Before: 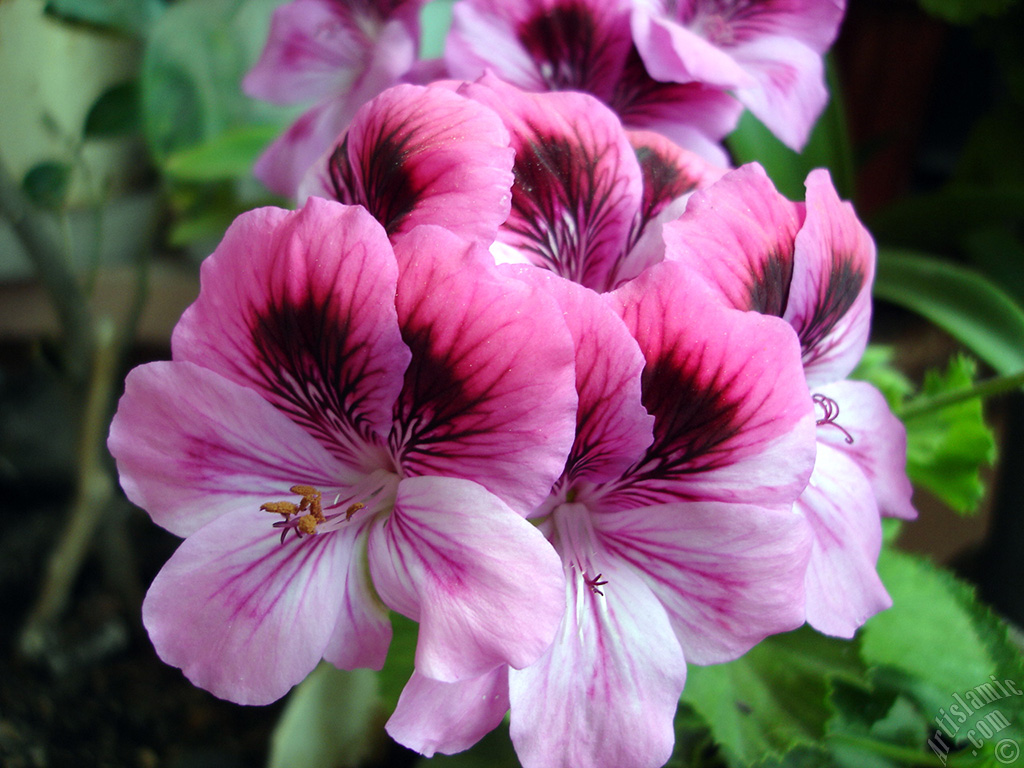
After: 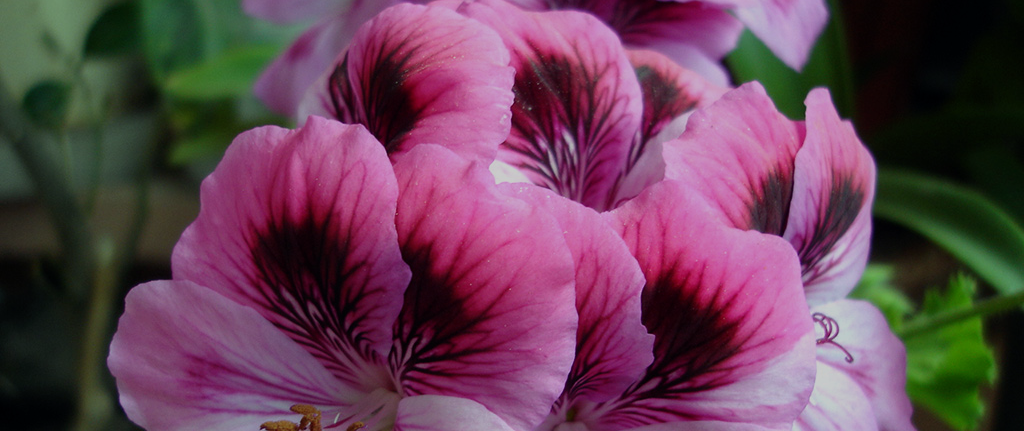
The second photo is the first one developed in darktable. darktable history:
exposure: black level correction 0, exposure -0.766 EV, compensate highlight preservation false
crop and rotate: top 10.605%, bottom 33.274%
